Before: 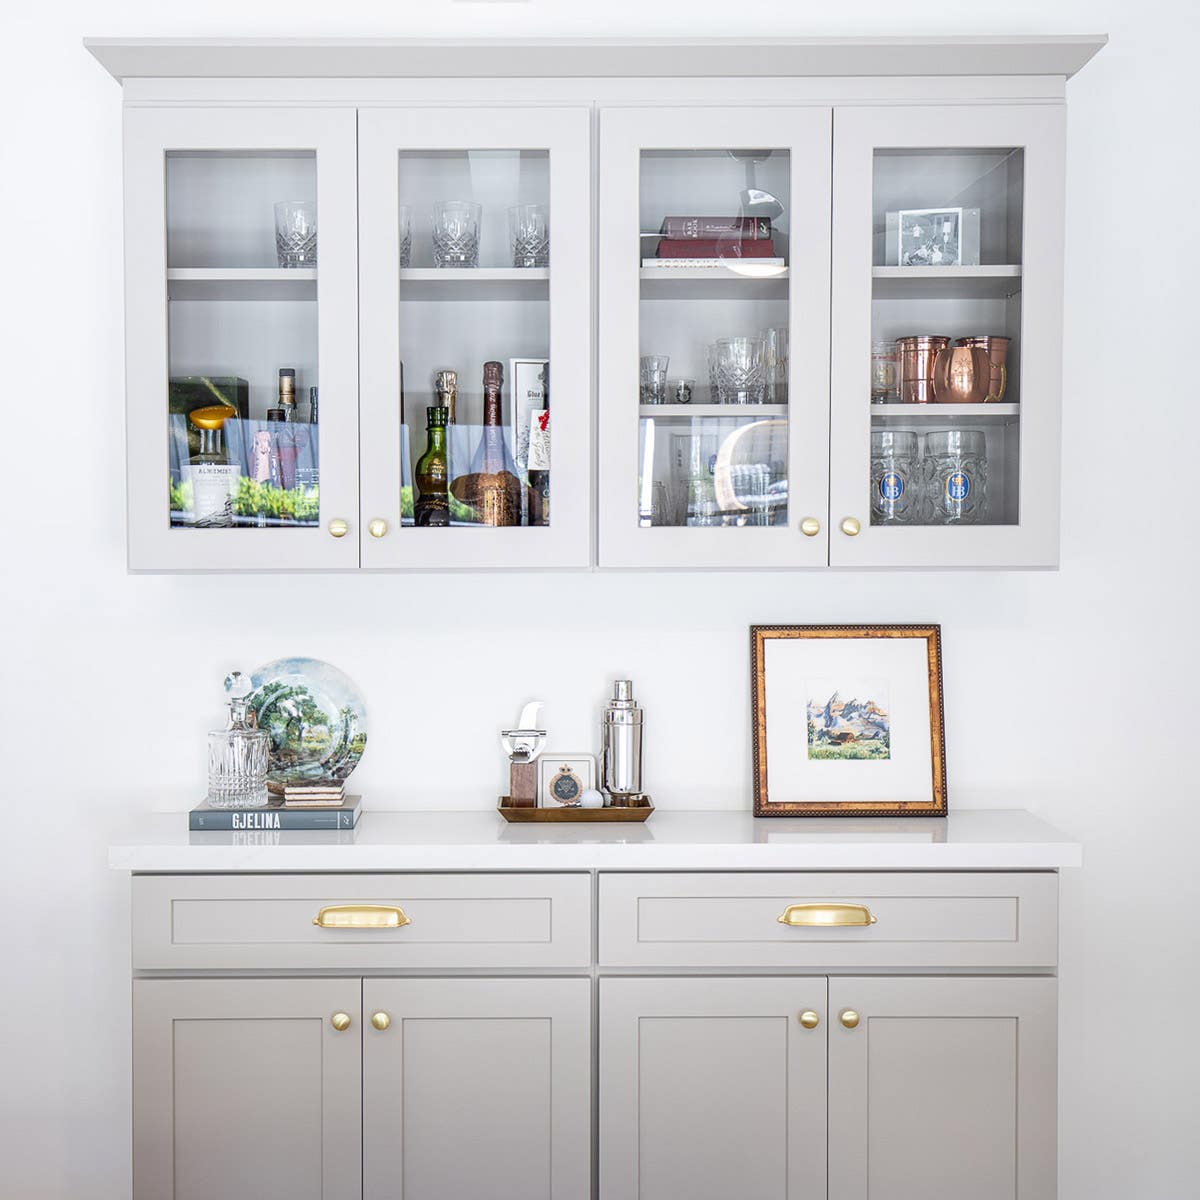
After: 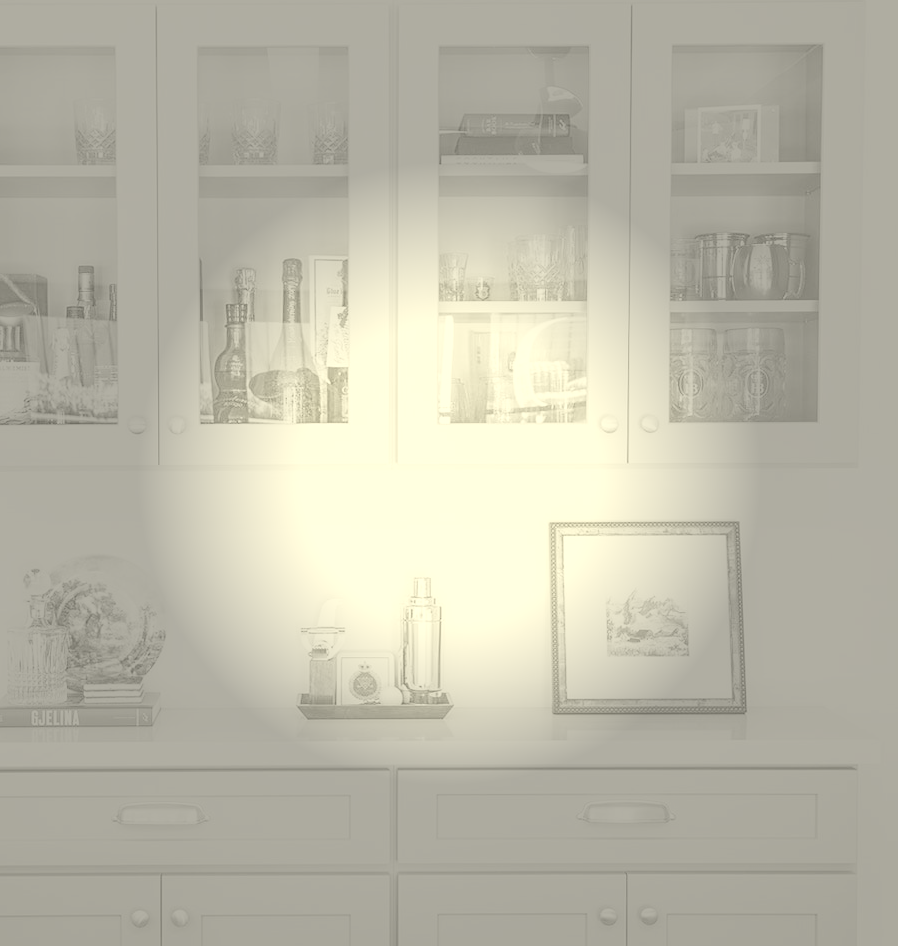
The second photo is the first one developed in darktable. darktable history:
colorize: hue 43.2°, saturation 40%, version 1
tone equalizer: on, module defaults
highpass: sharpness 6%, contrast boost 7.63%
exposure: black level correction 0, exposure 4 EV, compensate exposure bias true, compensate highlight preservation false
crop: left 16.768%, top 8.653%, right 8.362%, bottom 12.485%
white balance: emerald 1
vignetting: fall-off start 31.28%, fall-off radius 34.64%, brightness -0.575
filmic rgb: black relative exposure -5 EV, hardness 2.88, contrast 1.3, highlights saturation mix -10%
